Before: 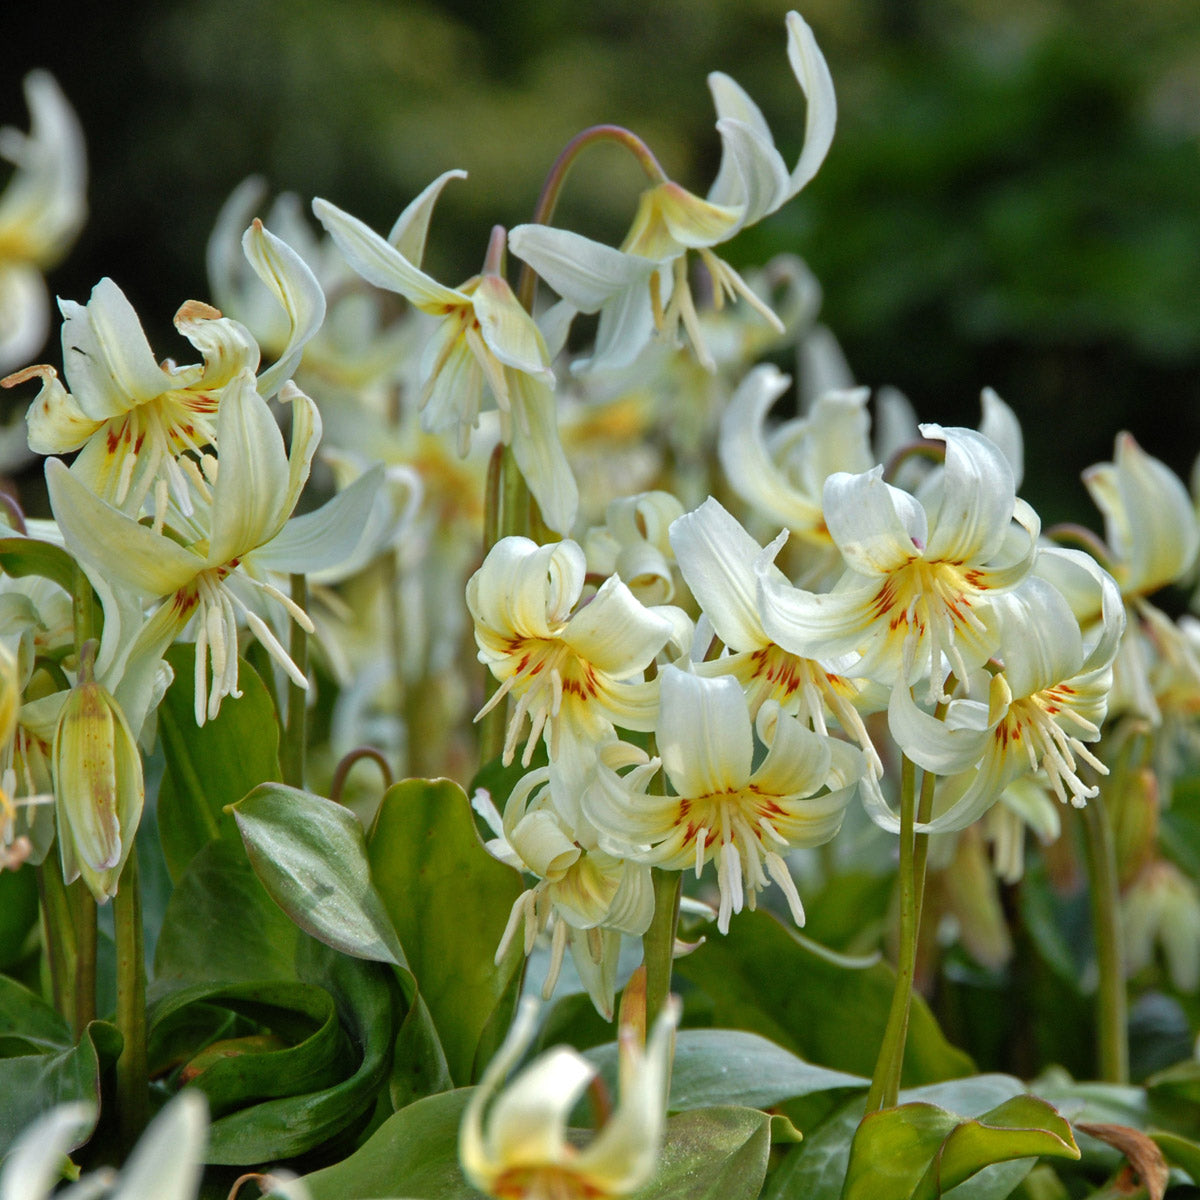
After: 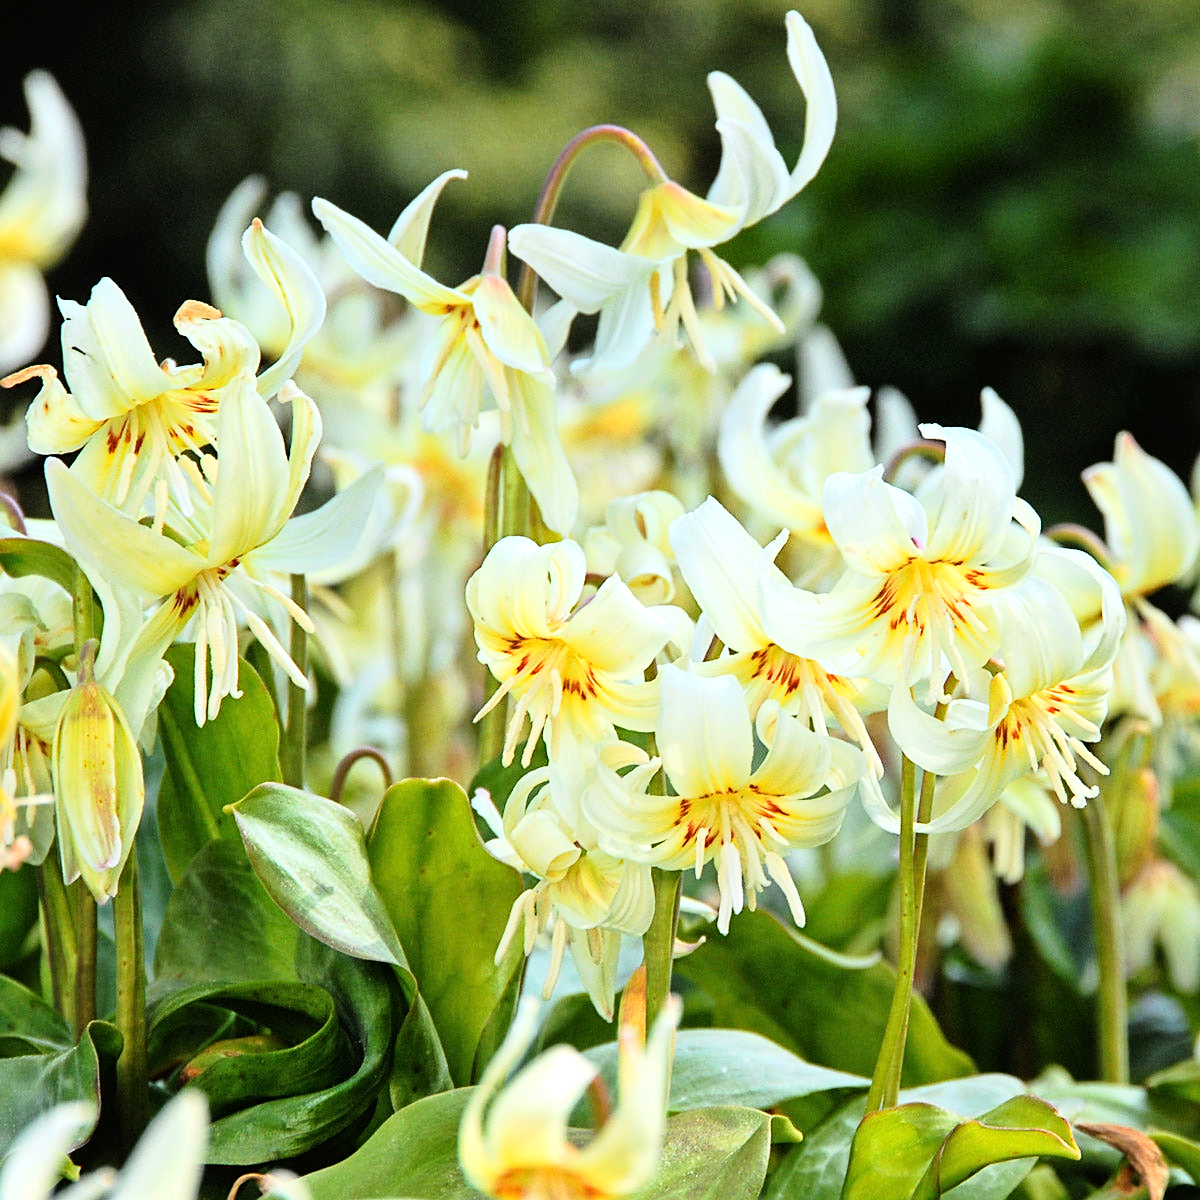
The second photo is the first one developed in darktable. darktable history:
sharpen: on, module defaults
base curve: curves: ch0 [(0, 0.003) (0.001, 0.002) (0.006, 0.004) (0.02, 0.022) (0.048, 0.086) (0.094, 0.234) (0.162, 0.431) (0.258, 0.629) (0.385, 0.8) (0.548, 0.918) (0.751, 0.988) (1, 1)]
